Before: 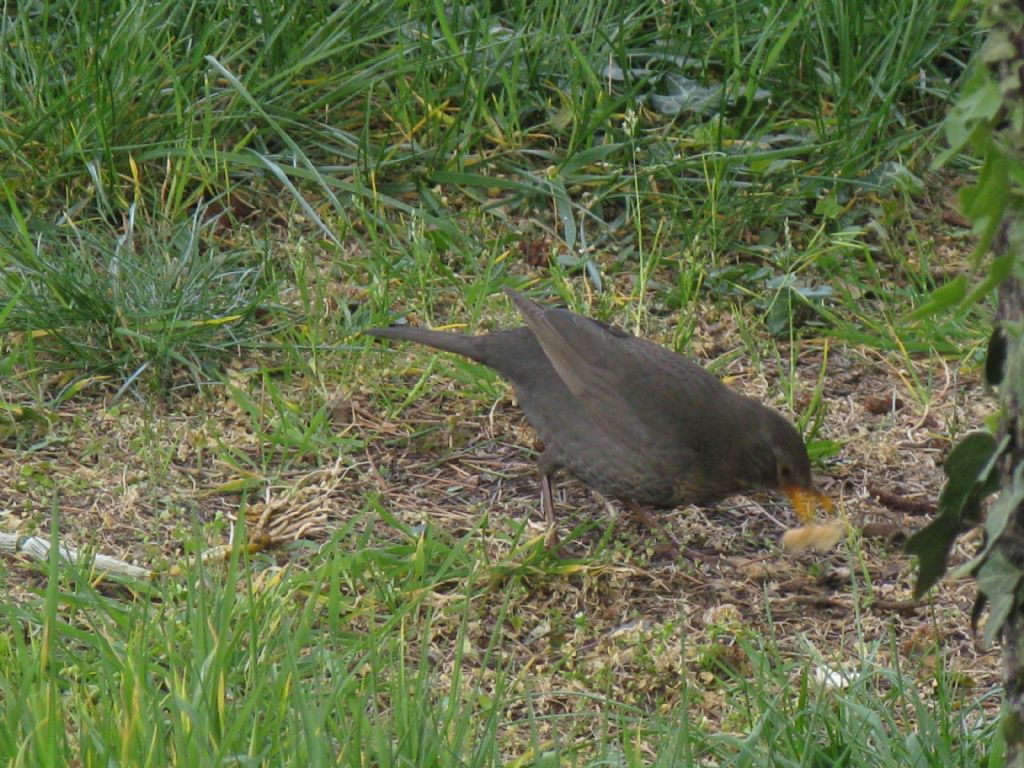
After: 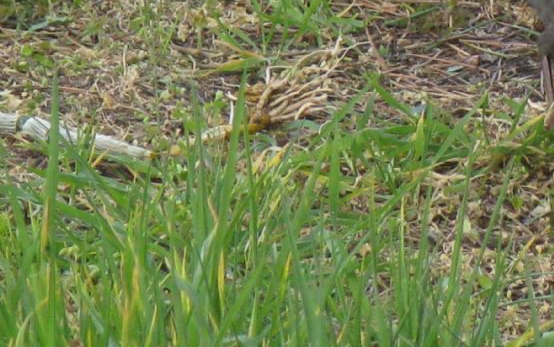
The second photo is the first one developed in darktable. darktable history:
crop and rotate: top 54.688%, right 45.819%, bottom 0.117%
